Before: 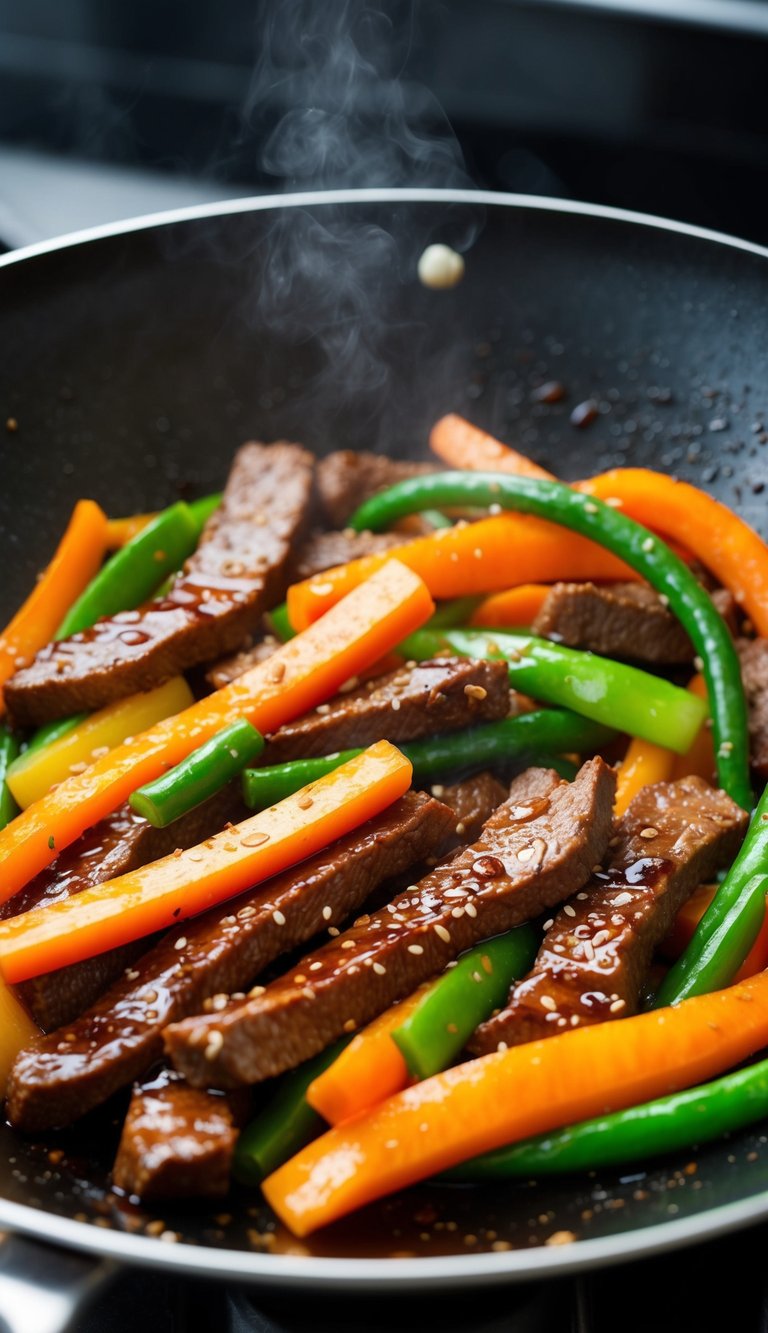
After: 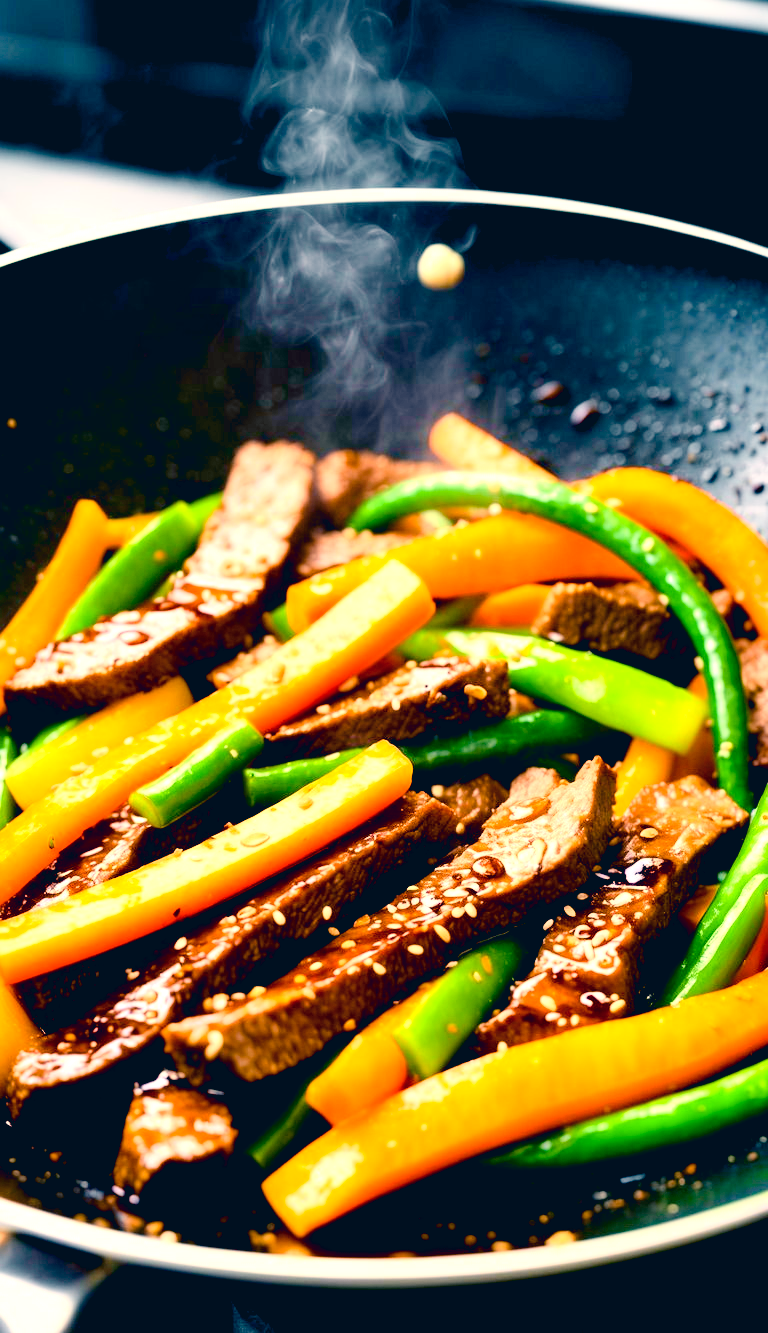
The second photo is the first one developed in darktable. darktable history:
tone curve: curves: ch0 [(0, 0.023) (0.087, 0.065) (0.184, 0.168) (0.45, 0.54) (0.57, 0.683) (0.722, 0.825) (0.877, 0.948) (1, 1)]; ch1 [(0, 0) (0.388, 0.369) (0.44, 0.44) (0.489, 0.481) (0.534, 0.551) (0.657, 0.659) (1, 1)]; ch2 [(0, 0) (0.353, 0.317) (0.408, 0.427) (0.472, 0.46) (0.5, 0.496) (0.537, 0.539) (0.576, 0.592) (0.625, 0.631) (1, 1)], color space Lab, independent channels, preserve colors none
color balance rgb: shadows lift › chroma 1%, shadows lift › hue 240.84°, highlights gain › chroma 2%, highlights gain › hue 73.2°, global offset › luminance -0.5%, perceptual saturation grading › global saturation 20%, perceptual saturation grading › highlights -25%, perceptual saturation grading › shadows 50%, global vibrance 15%
exposure: black level correction 0.011, exposure 1.088 EV, compensate exposure bias true, compensate highlight preservation false
color correction: highlights a* 10.32, highlights b* 14.66, shadows a* -9.59, shadows b* -15.02
